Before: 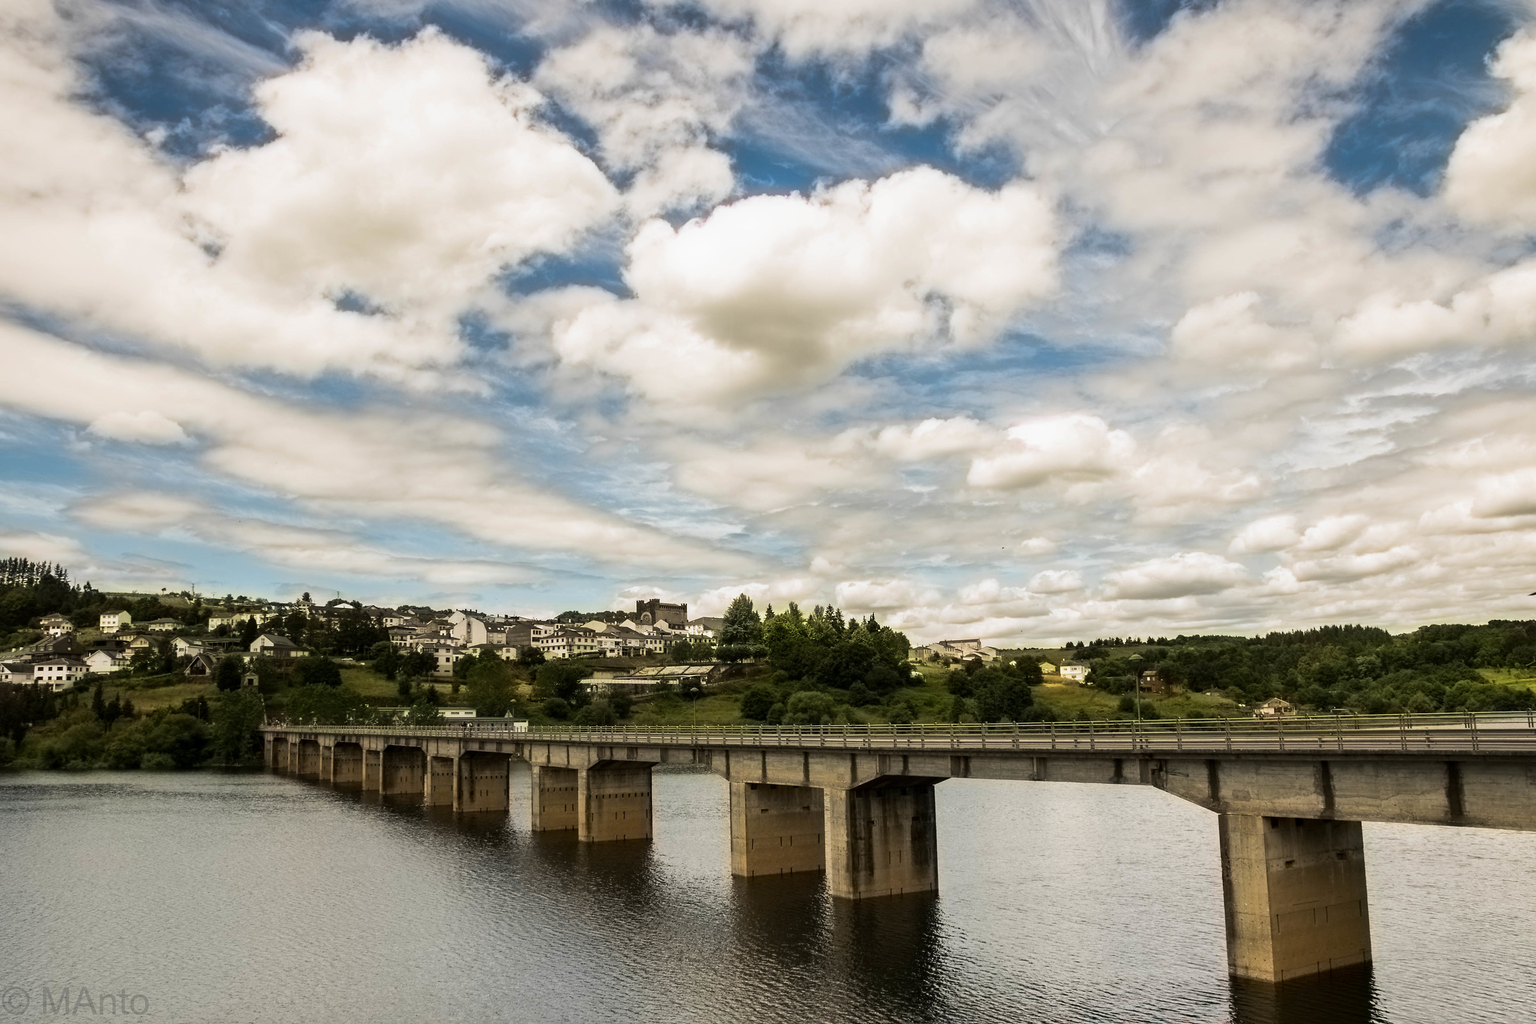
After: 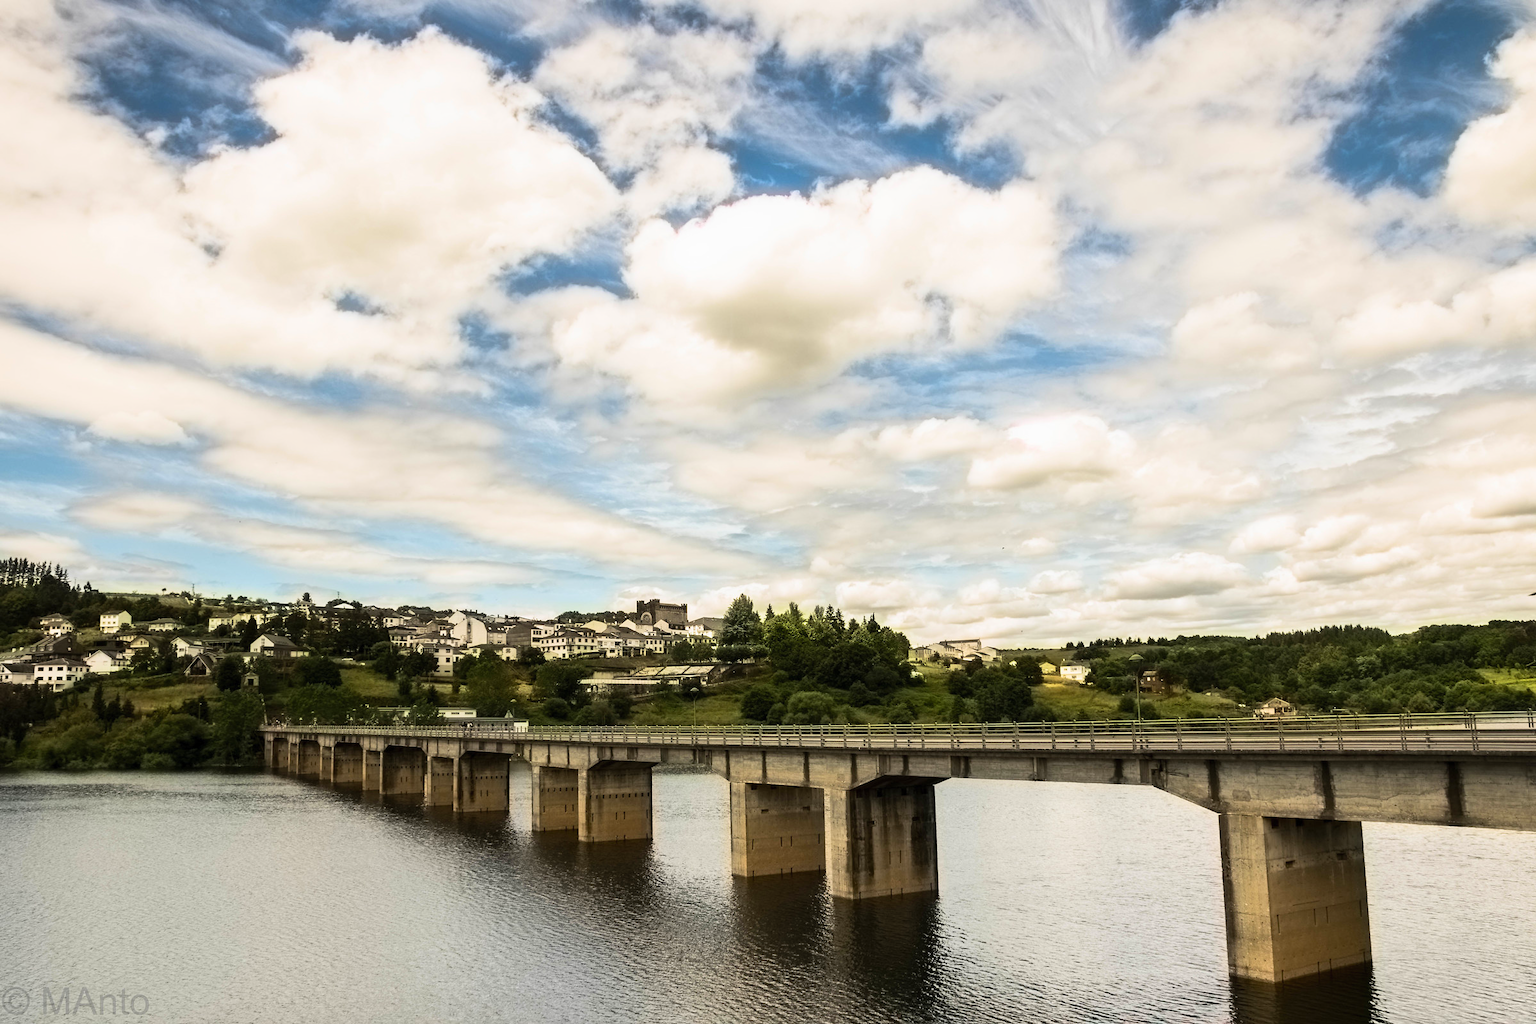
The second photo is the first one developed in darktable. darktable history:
contrast brightness saturation: contrast 0.197, brightness 0.145, saturation 0.141
